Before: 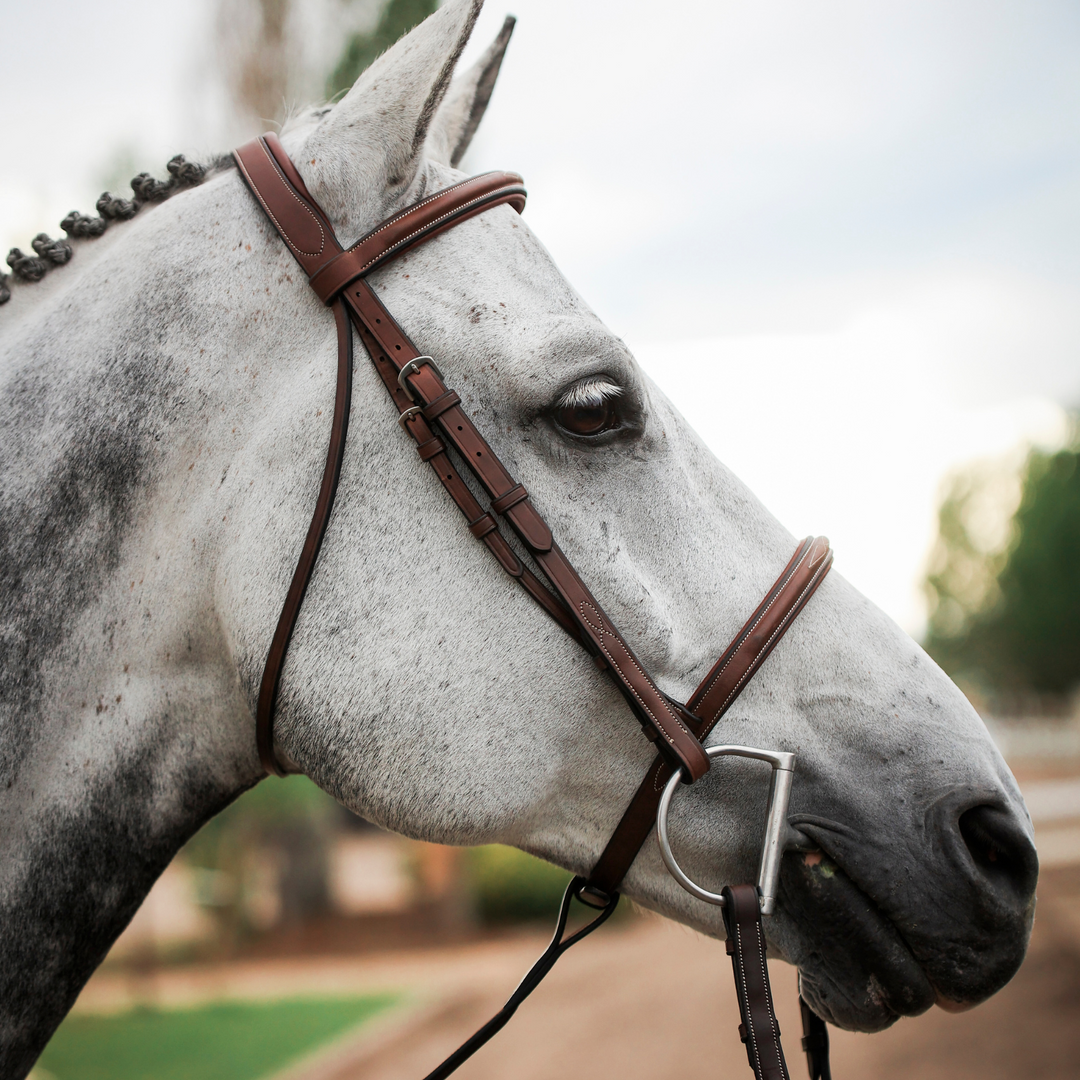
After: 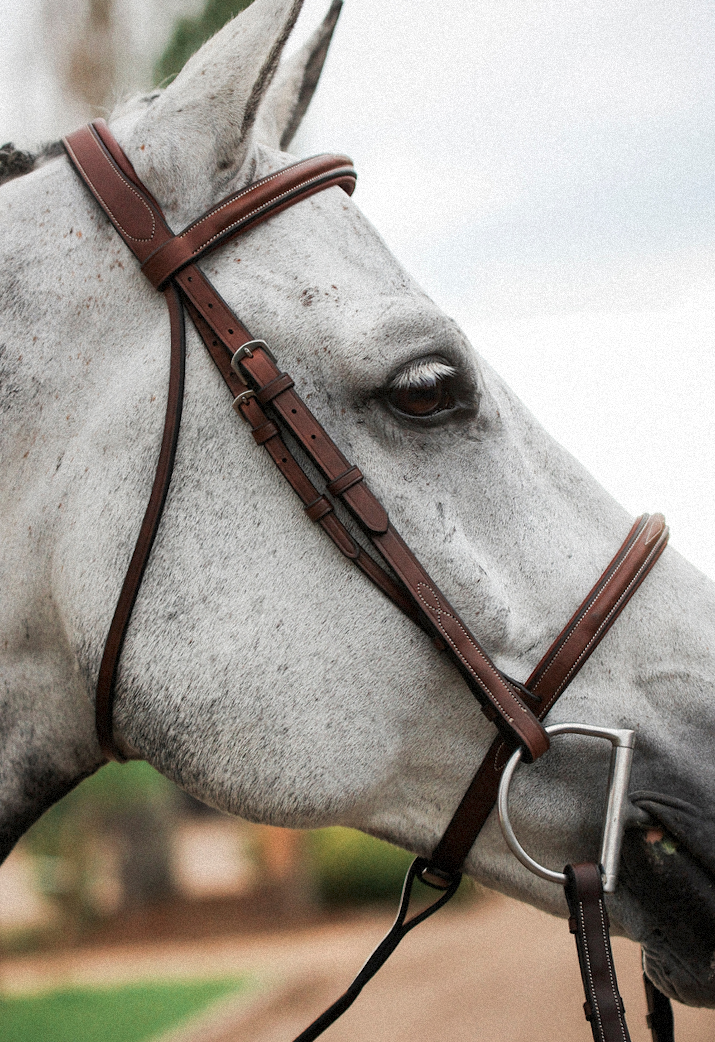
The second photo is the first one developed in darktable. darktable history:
grain: mid-tones bias 0%
crop and rotate: left 15.055%, right 18.278%
rotate and perspective: rotation -1°, crop left 0.011, crop right 0.989, crop top 0.025, crop bottom 0.975
shadows and highlights: shadows 37.27, highlights -28.18, soften with gaussian
